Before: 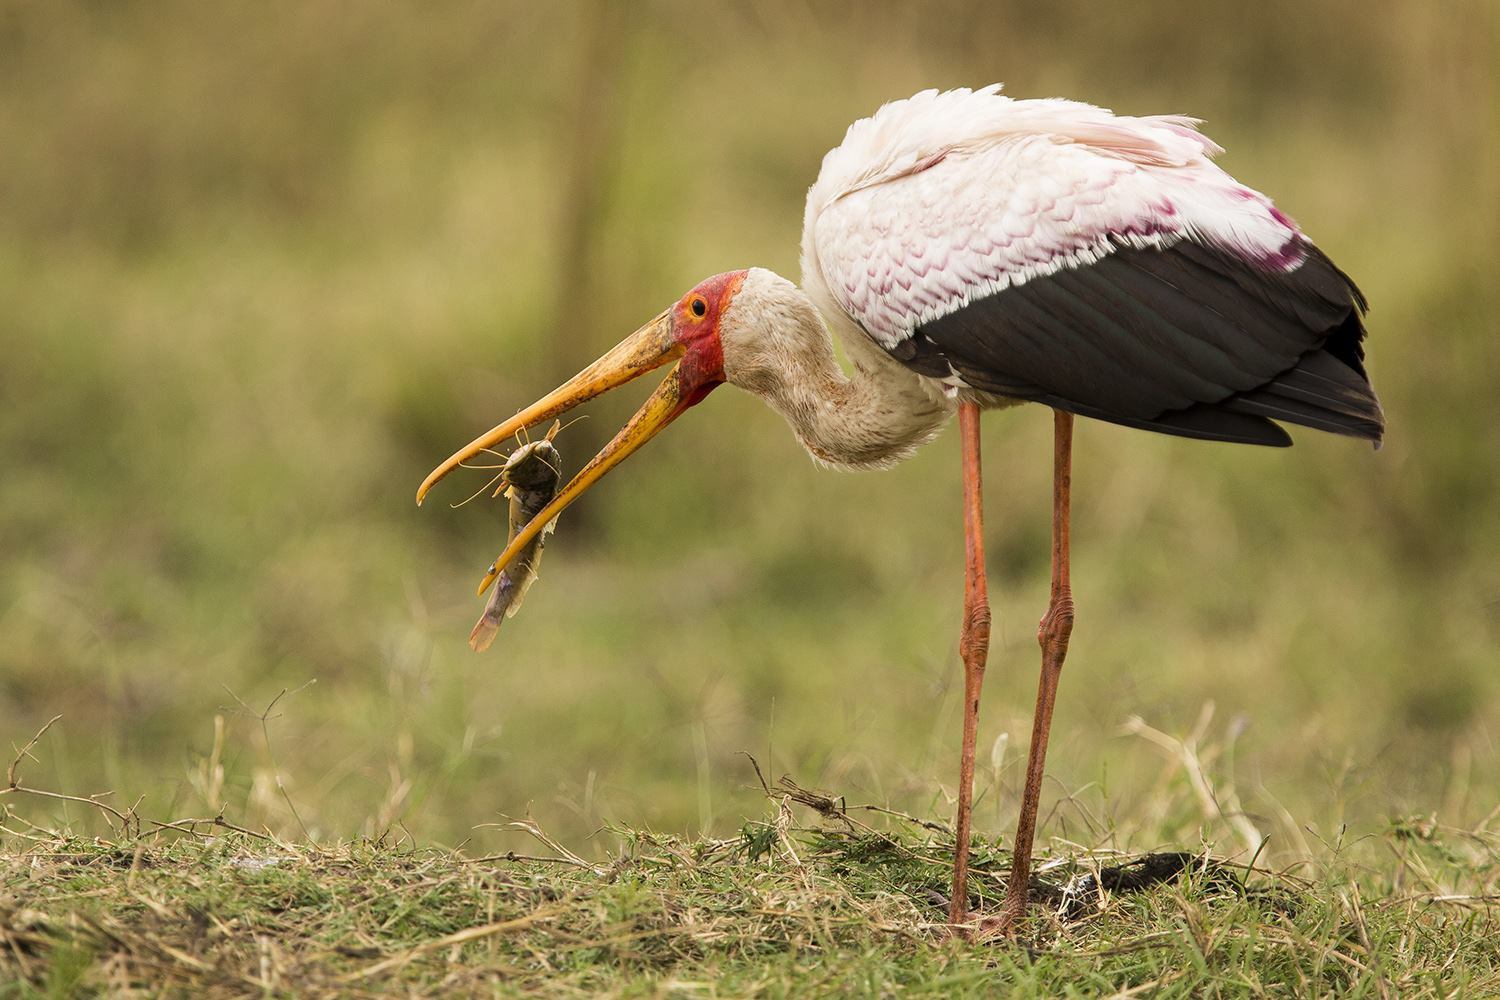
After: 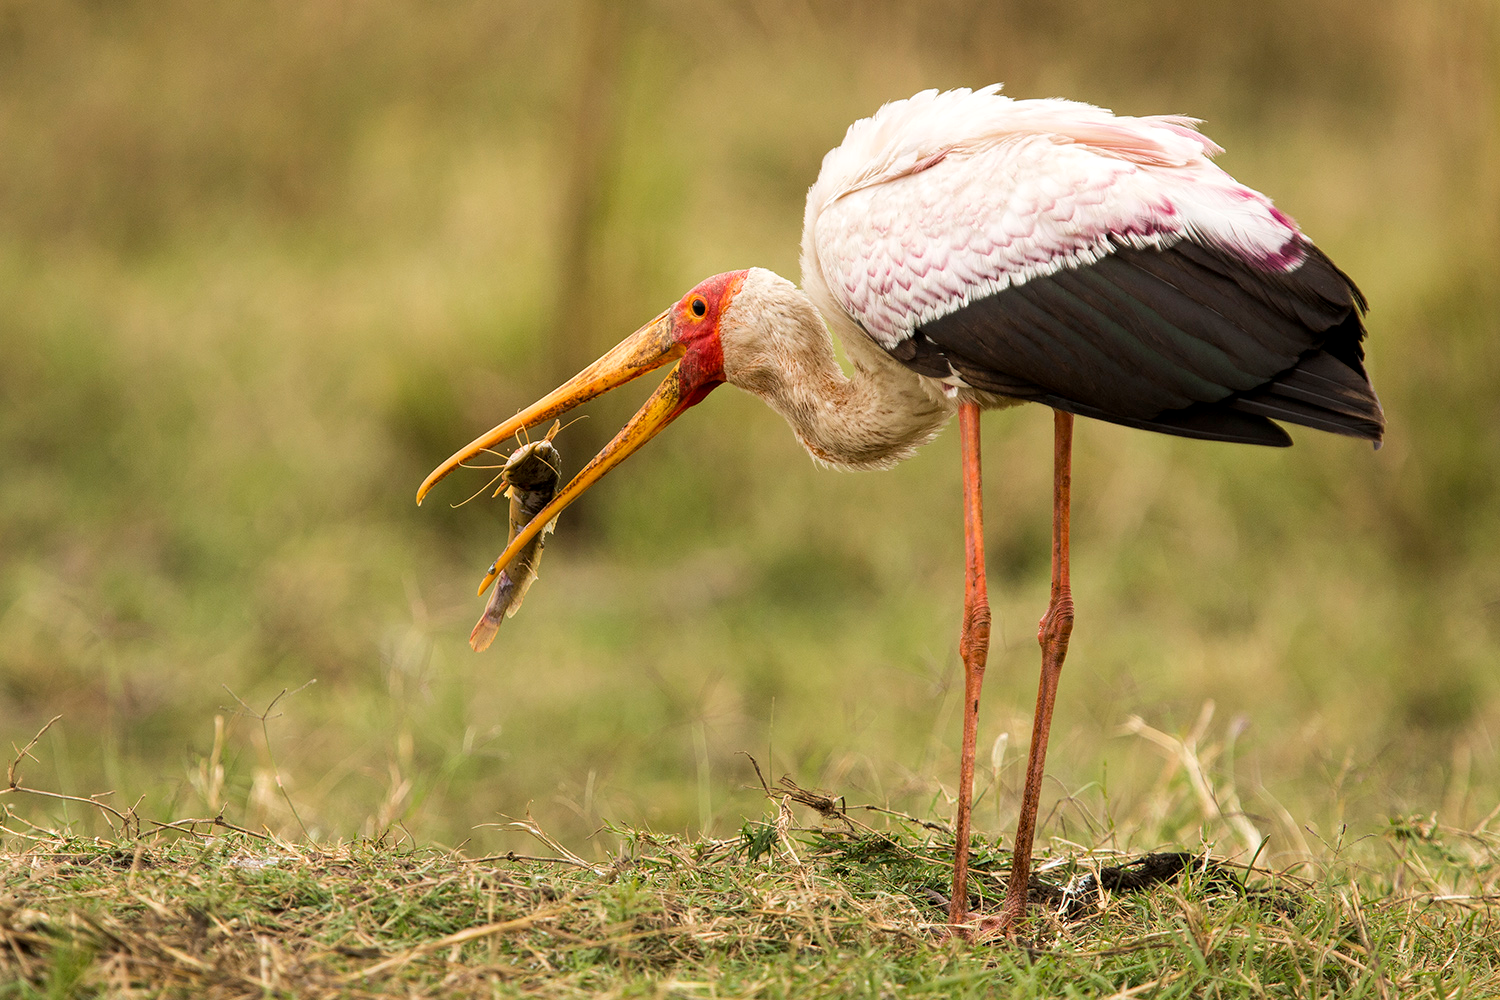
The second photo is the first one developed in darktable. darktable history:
local contrast: highlights 100%, shadows 100%, detail 120%, midtone range 0.2
exposure: exposure 0.078 EV, compensate highlight preservation false
